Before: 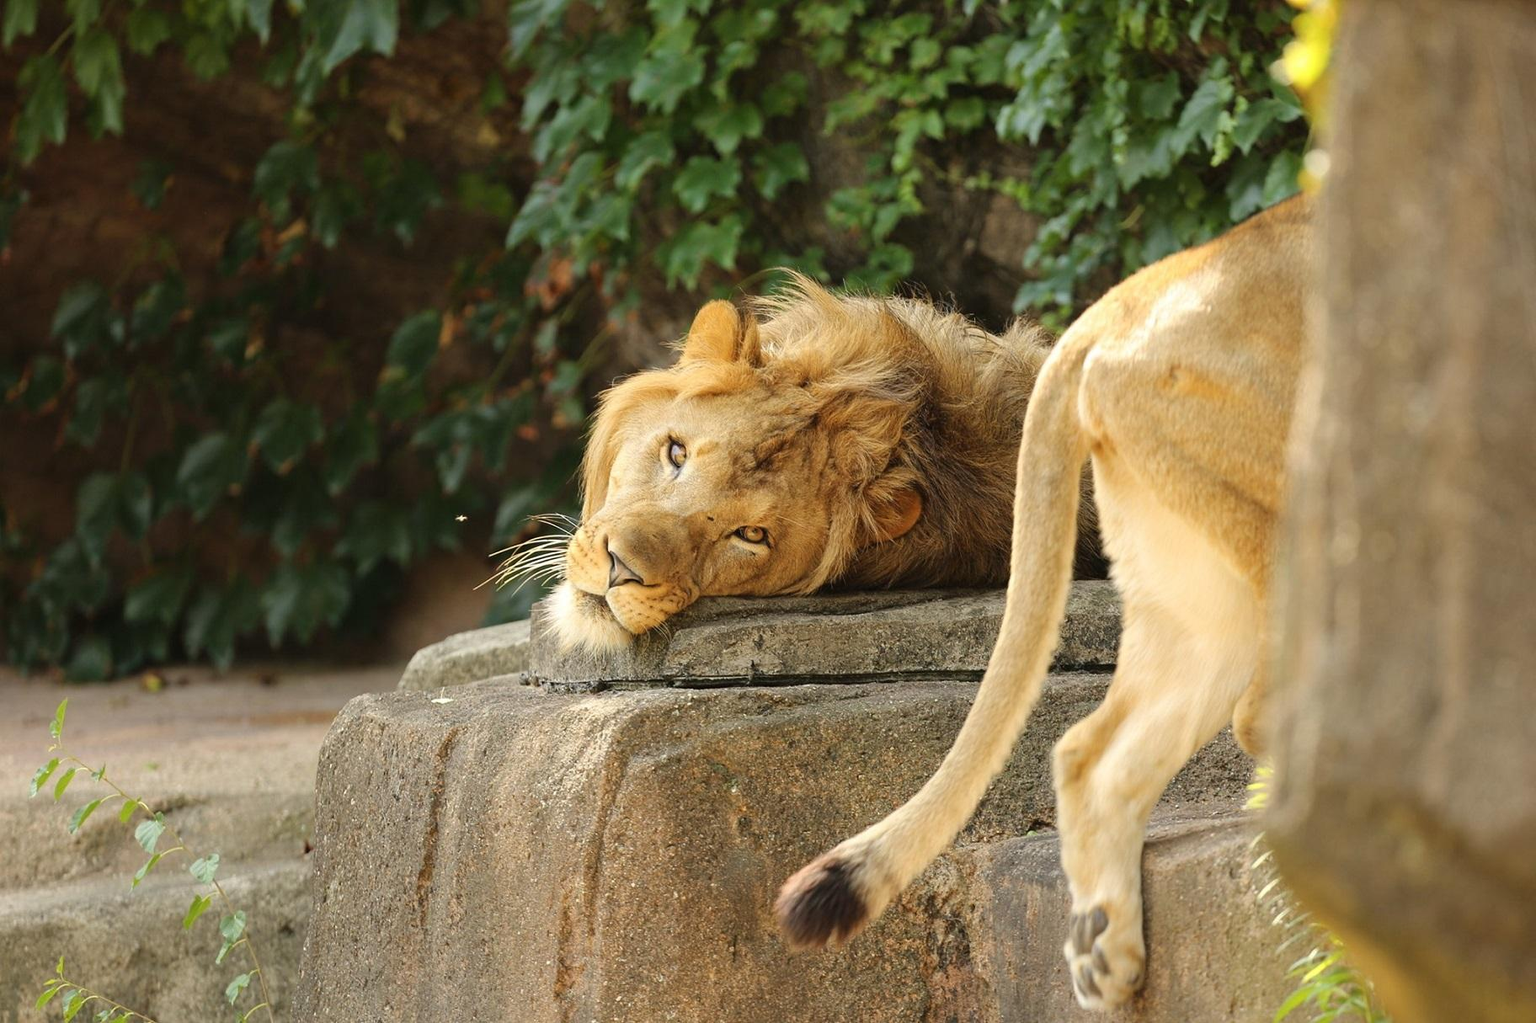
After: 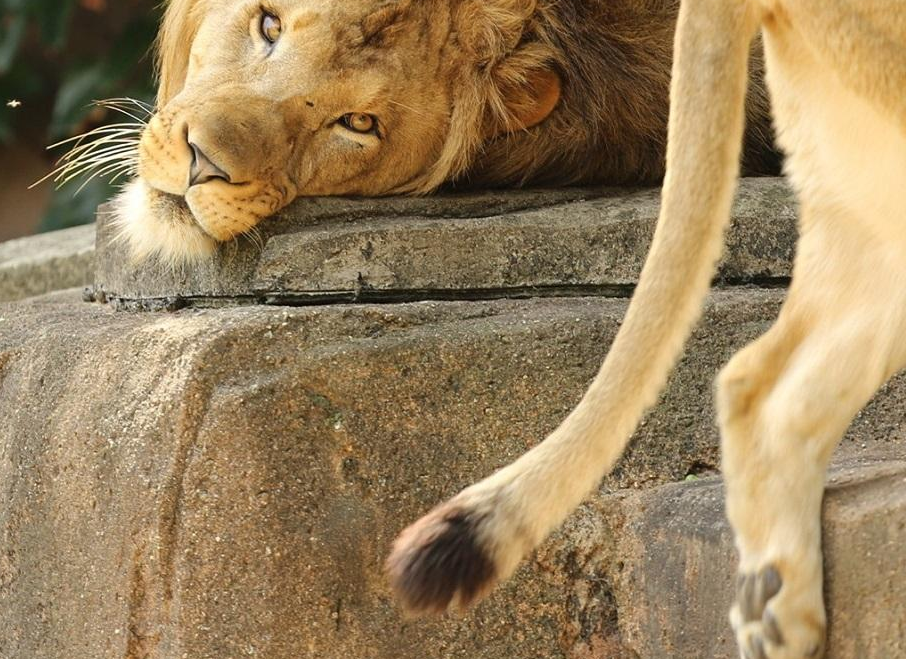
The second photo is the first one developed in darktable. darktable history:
crop: left 29.292%, top 42.22%, right 20.993%, bottom 3.46%
